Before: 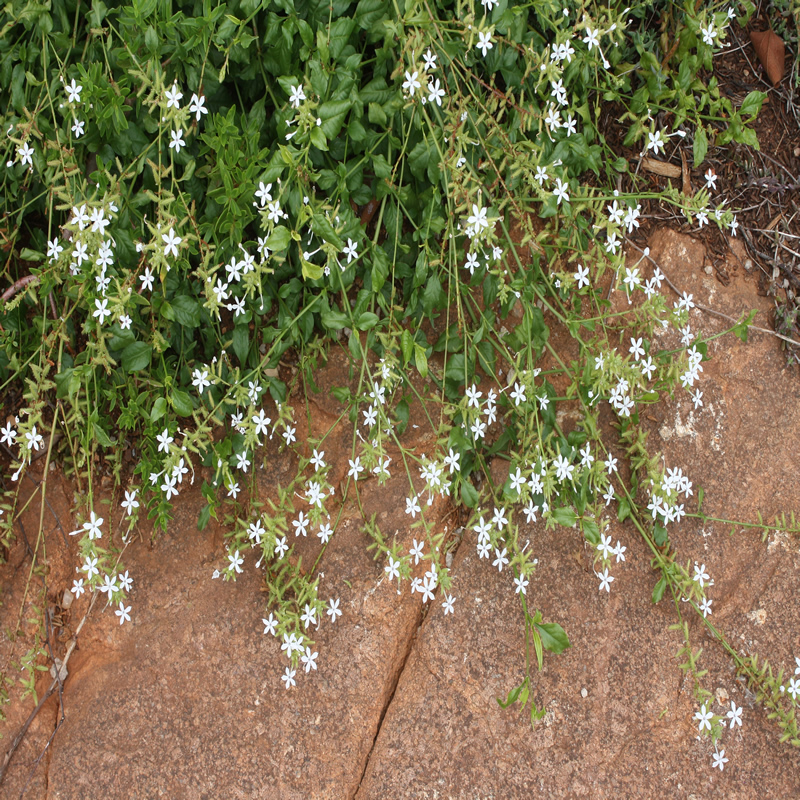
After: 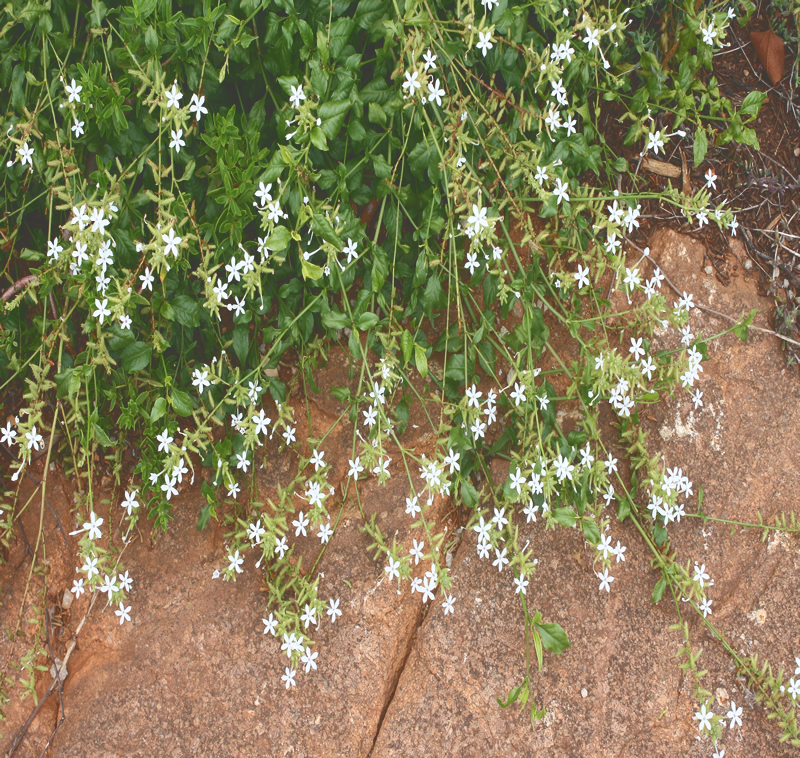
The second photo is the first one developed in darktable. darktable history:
crop and rotate: top 0.004%, bottom 5.19%
tone curve: curves: ch0 [(0, 0) (0.003, 0.224) (0.011, 0.229) (0.025, 0.234) (0.044, 0.242) (0.069, 0.249) (0.1, 0.256) (0.136, 0.265) (0.177, 0.285) (0.224, 0.304) (0.277, 0.337) (0.335, 0.385) (0.399, 0.435) (0.468, 0.507) (0.543, 0.59) (0.623, 0.674) (0.709, 0.763) (0.801, 0.852) (0.898, 0.931) (1, 1)], color space Lab, independent channels, preserve colors none
